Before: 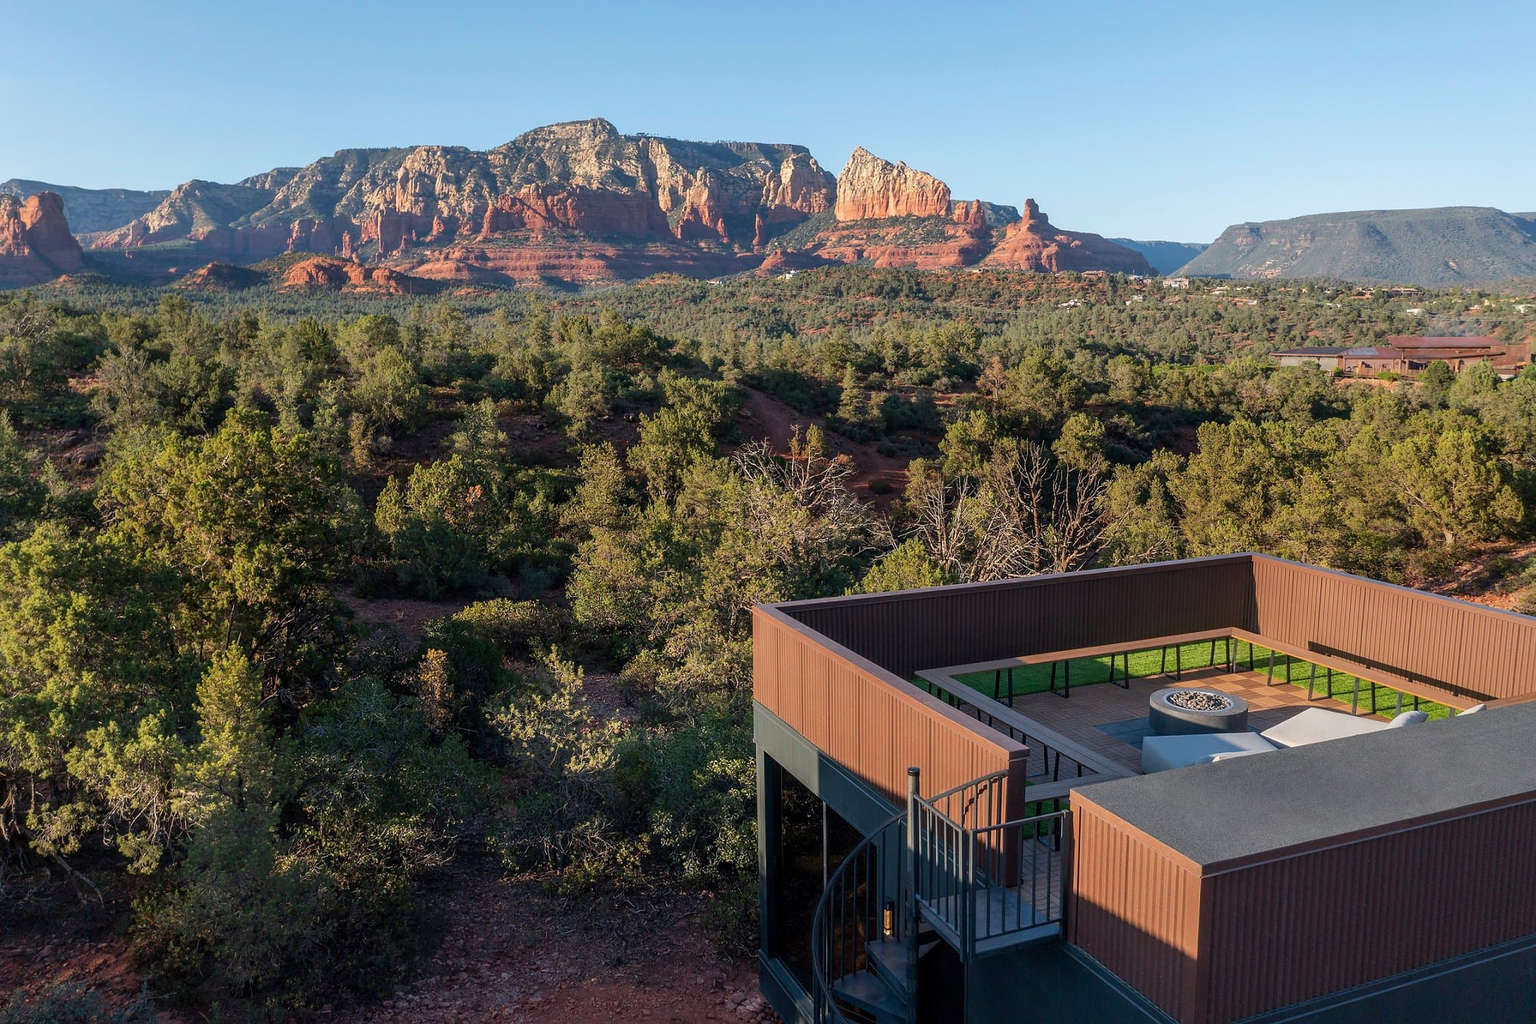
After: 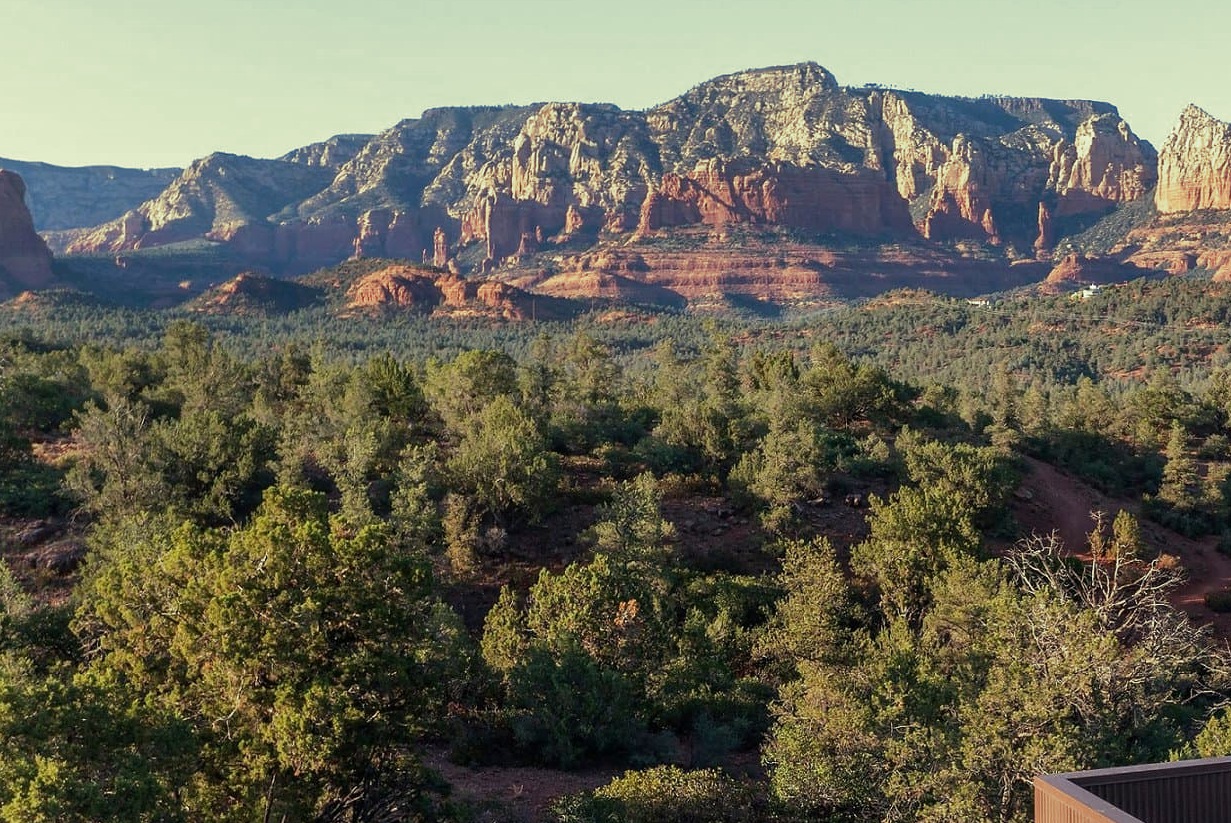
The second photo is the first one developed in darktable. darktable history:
split-toning: shadows › hue 290.82°, shadows › saturation 0.34, highlights › saturation 0.38, balance 0, compress 50%
crop and rotate: left 3.047%, top 7.509%, right 42.236%, bottom 37.598%
